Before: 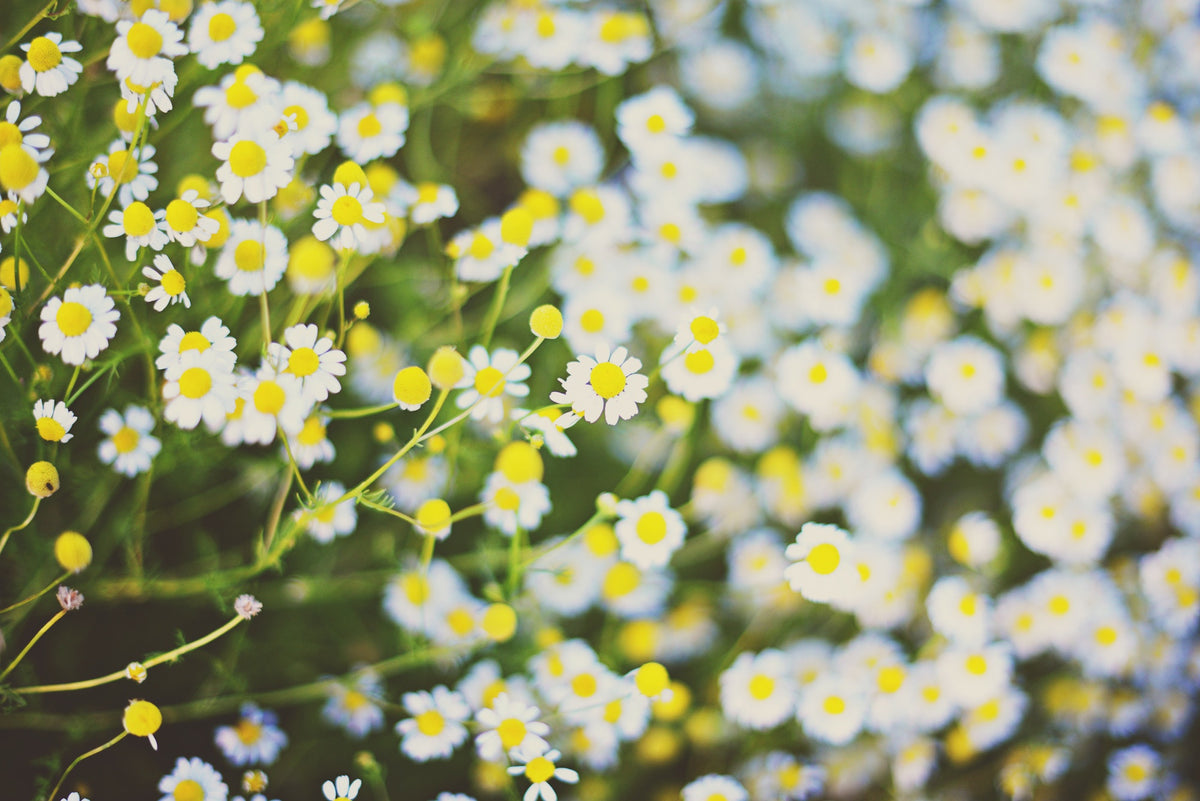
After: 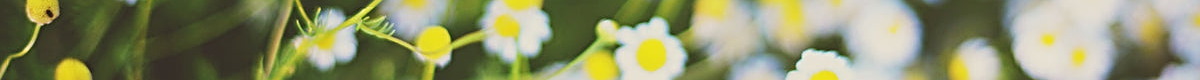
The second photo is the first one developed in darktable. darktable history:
sharpen: radius 2.767
crop and rotate: top 59.084%, bottom 30.916%
